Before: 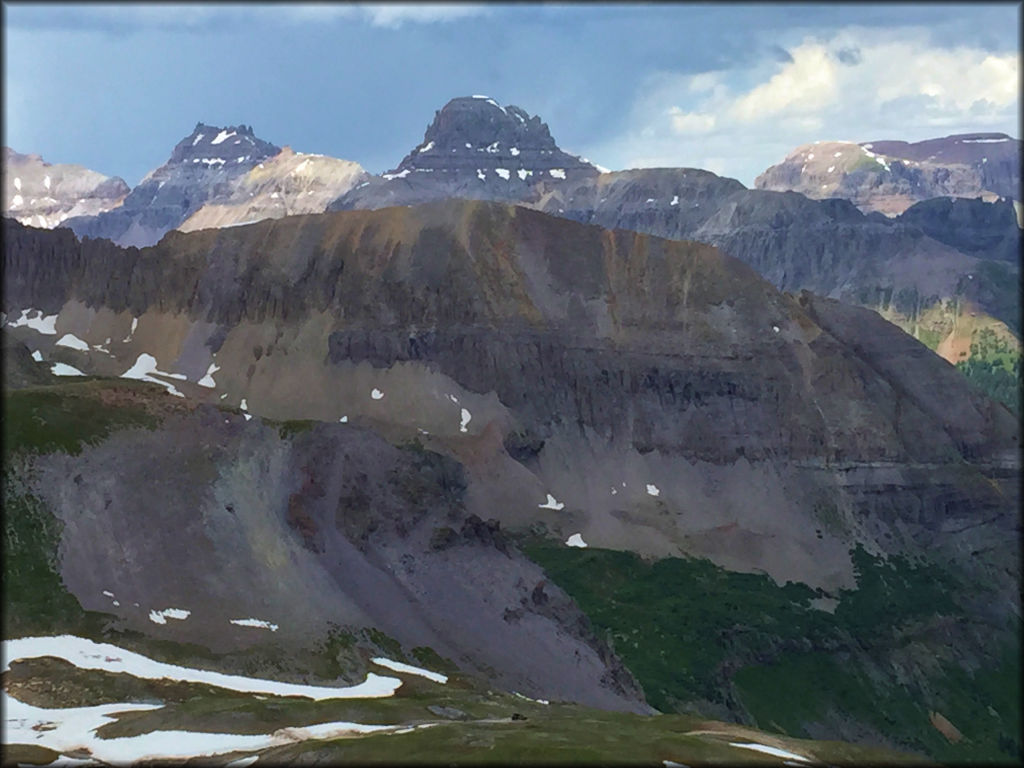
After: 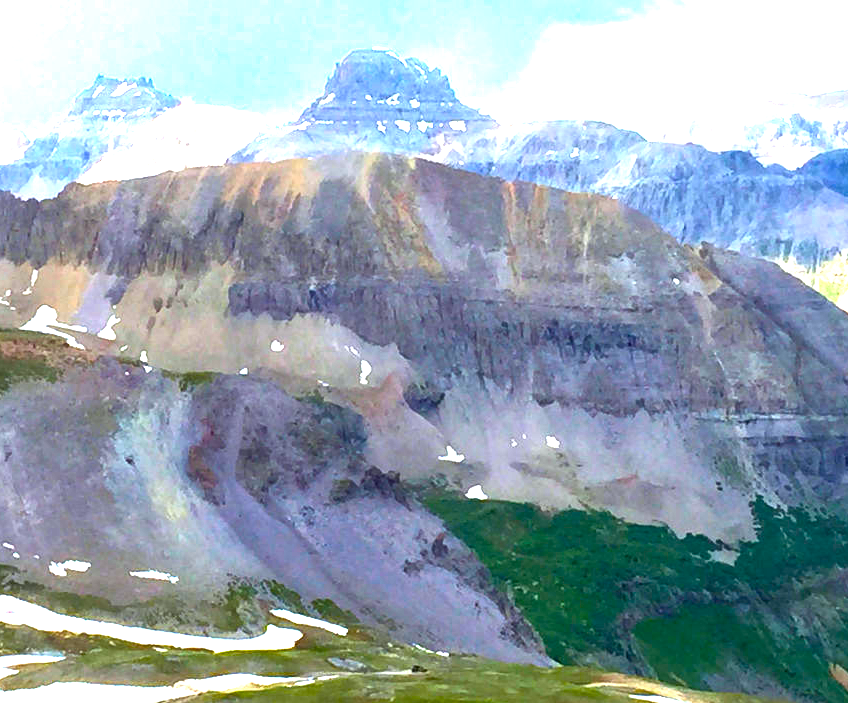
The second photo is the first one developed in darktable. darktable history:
exposure: black level correction 0.001, exposure 1.84 EV, compensate highlight preservation false
crop: left 9.807%, top 6.259%, right 7.334%, bottom 2.177%
color balance rgb: linear chroma grading › global chroma 9%, perceptual saturation grading › global saturation 36%, perceptual saturation grading › shadows 35%, perceptual brilliance grading › global brilliance 15%, perceptual brilliance grading › shadows -35%, global vibrance 15%
white balance: red 0.978, blue 0.999
